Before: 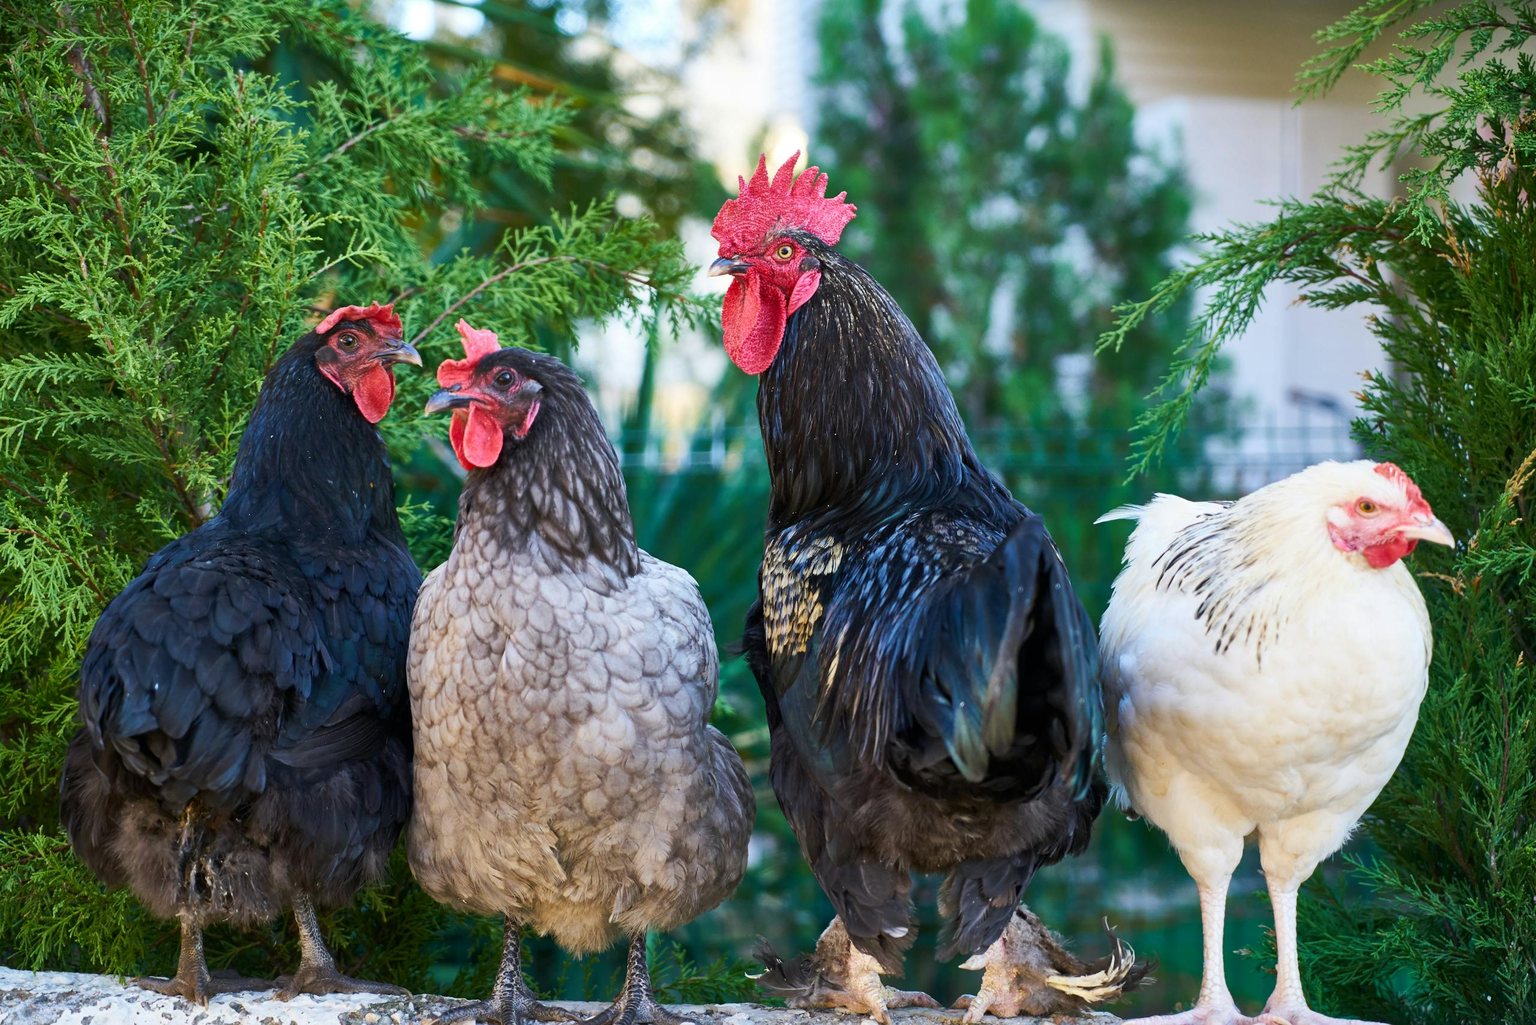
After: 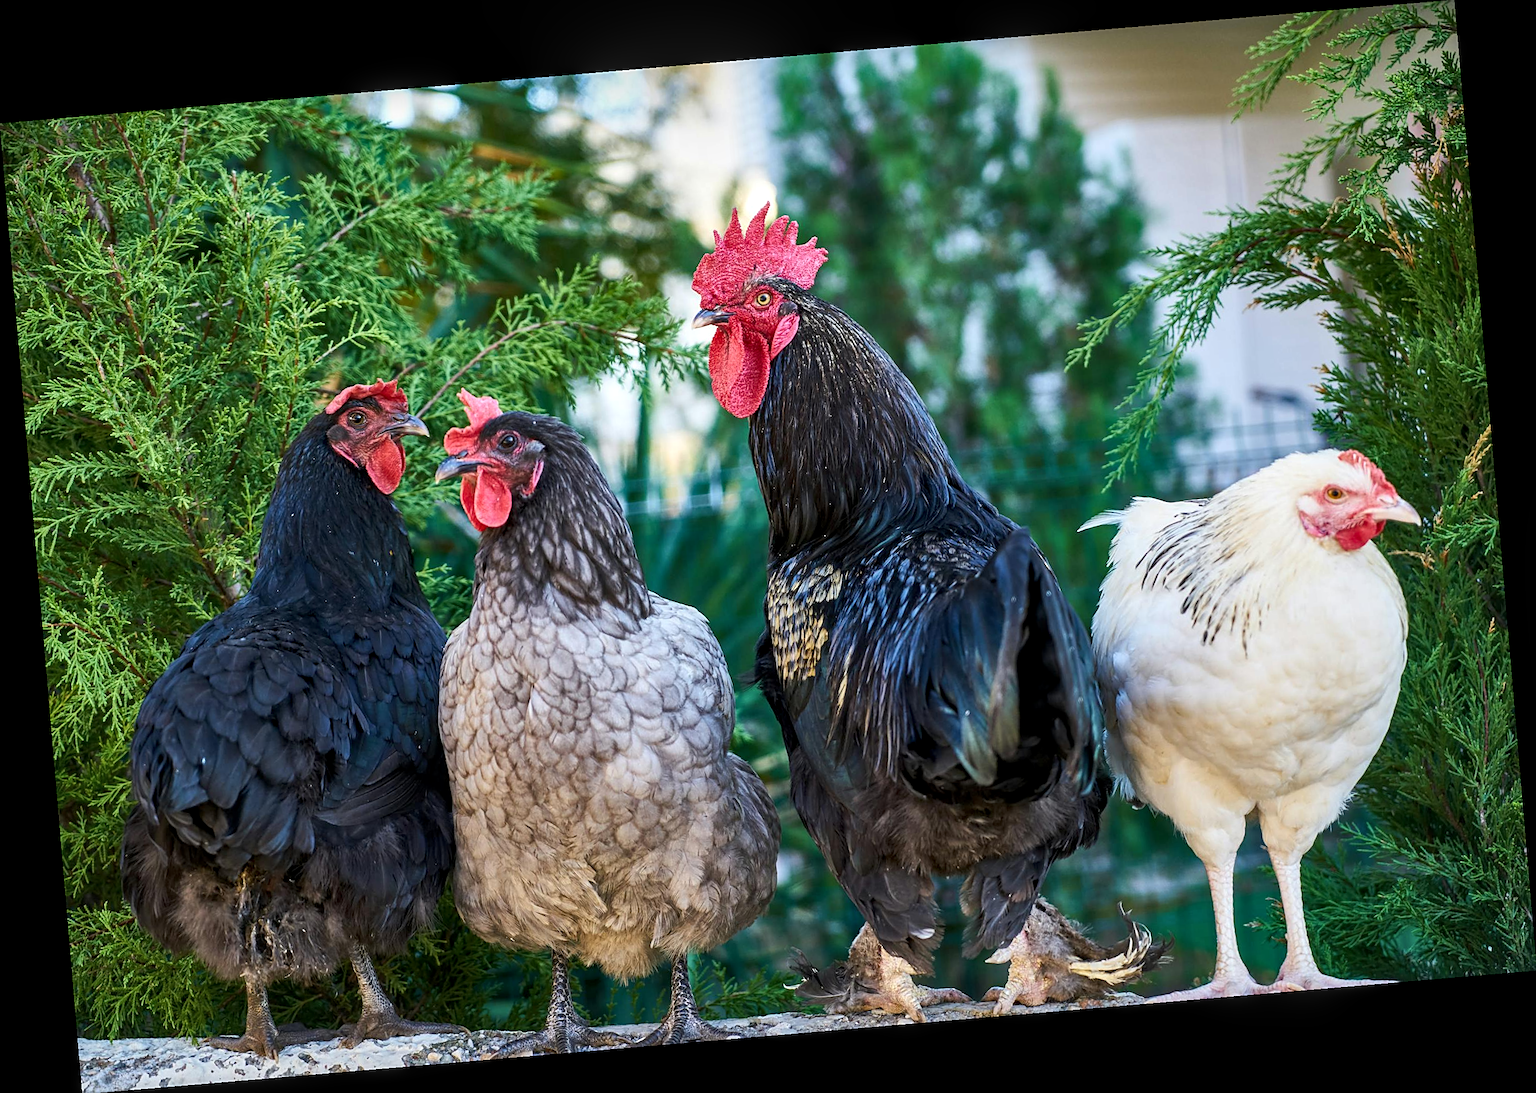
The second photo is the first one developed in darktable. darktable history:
local contrast: detail 130%
rotate and perspective: rotation -4.86°, automatic cropping off
sharpen: on, module defaults
